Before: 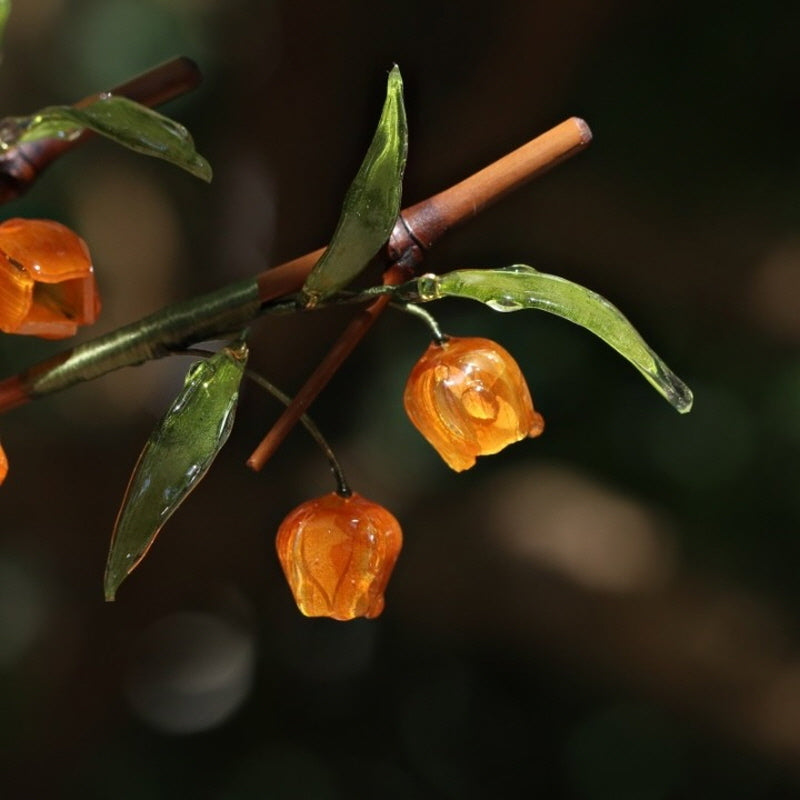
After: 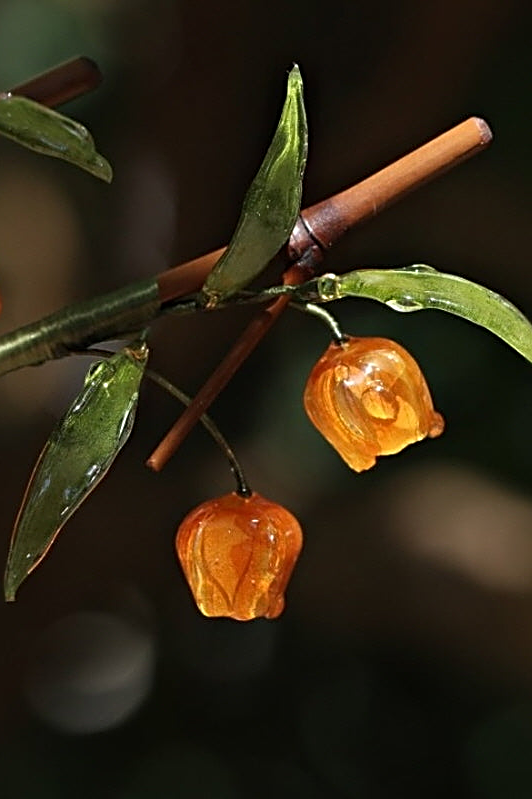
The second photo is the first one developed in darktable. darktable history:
sharpen: radius 2.533, amount 0.628
crop and rotate: left 12.623%, right 20.817%
